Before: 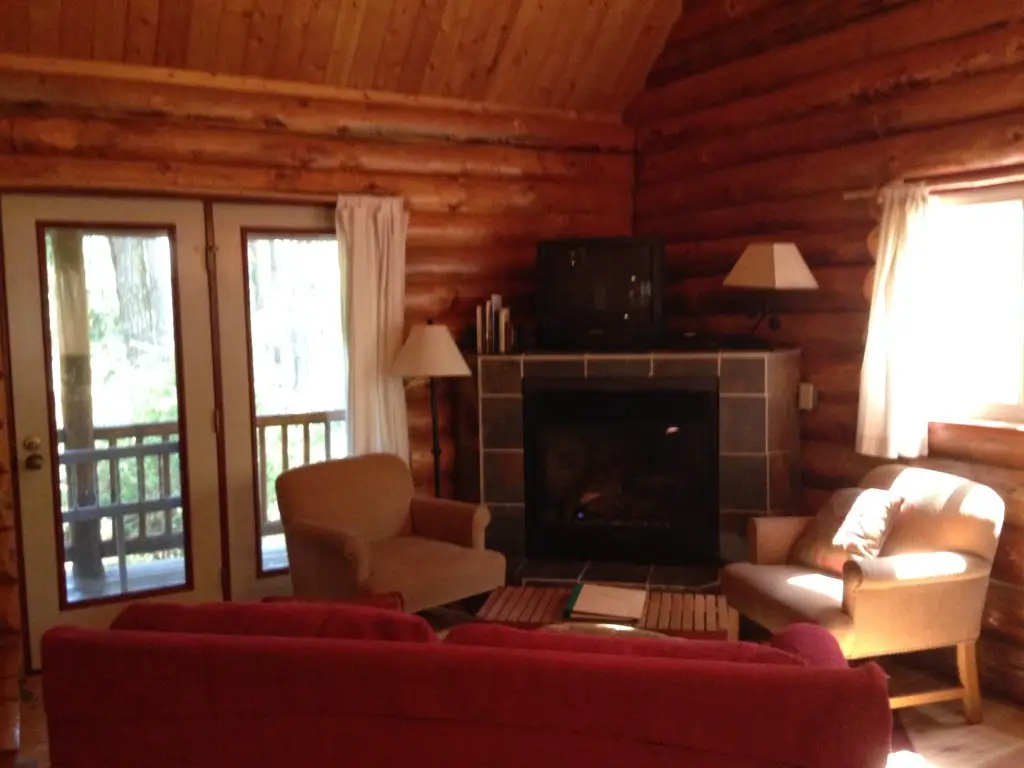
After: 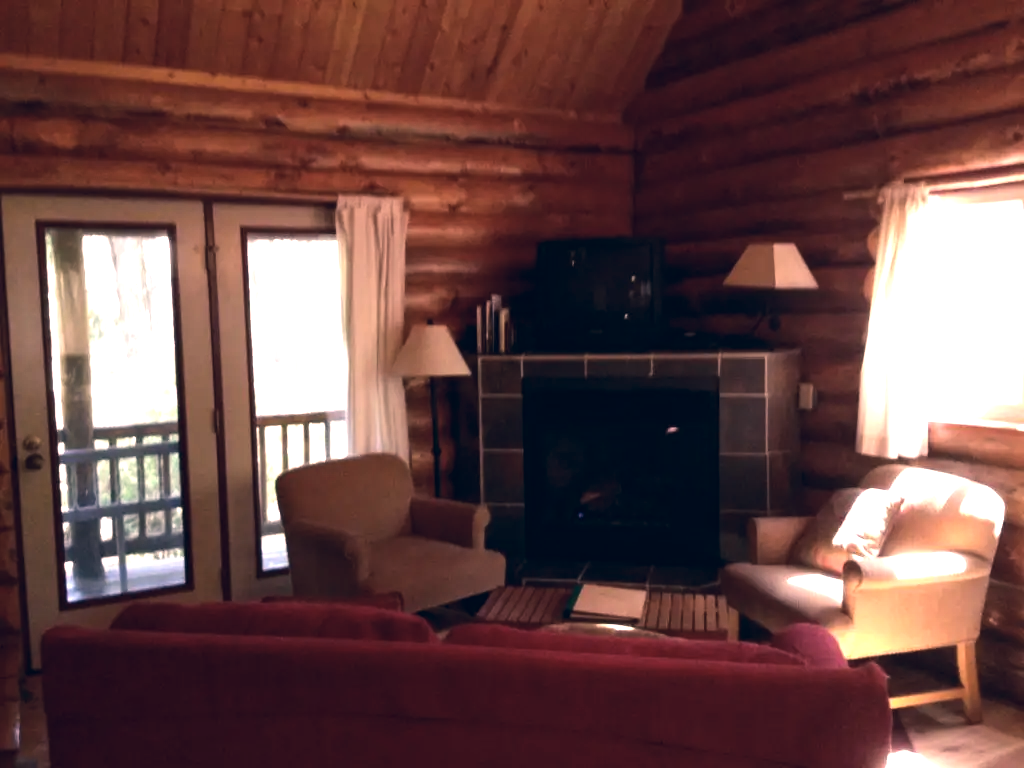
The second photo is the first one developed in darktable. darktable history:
color correction: highlights a* 14.46, highlights b* 5.85, shadows a* -5.53, shadows b* -15.24, saturation 0.85
tone equalizer: -8 EV -0.75 EV, -7 EV -0.7 EV, -6 EV -0.6 EV, -5 EV -0.4 EV, -3 EV 0.4 EV, -2 EV 0.6 EV, -1 EV 0.7 EV, +0 EV 0.75 EV, edges refinement/feathering 500, mask exposure compensation -1.57 EV, preserve details no
